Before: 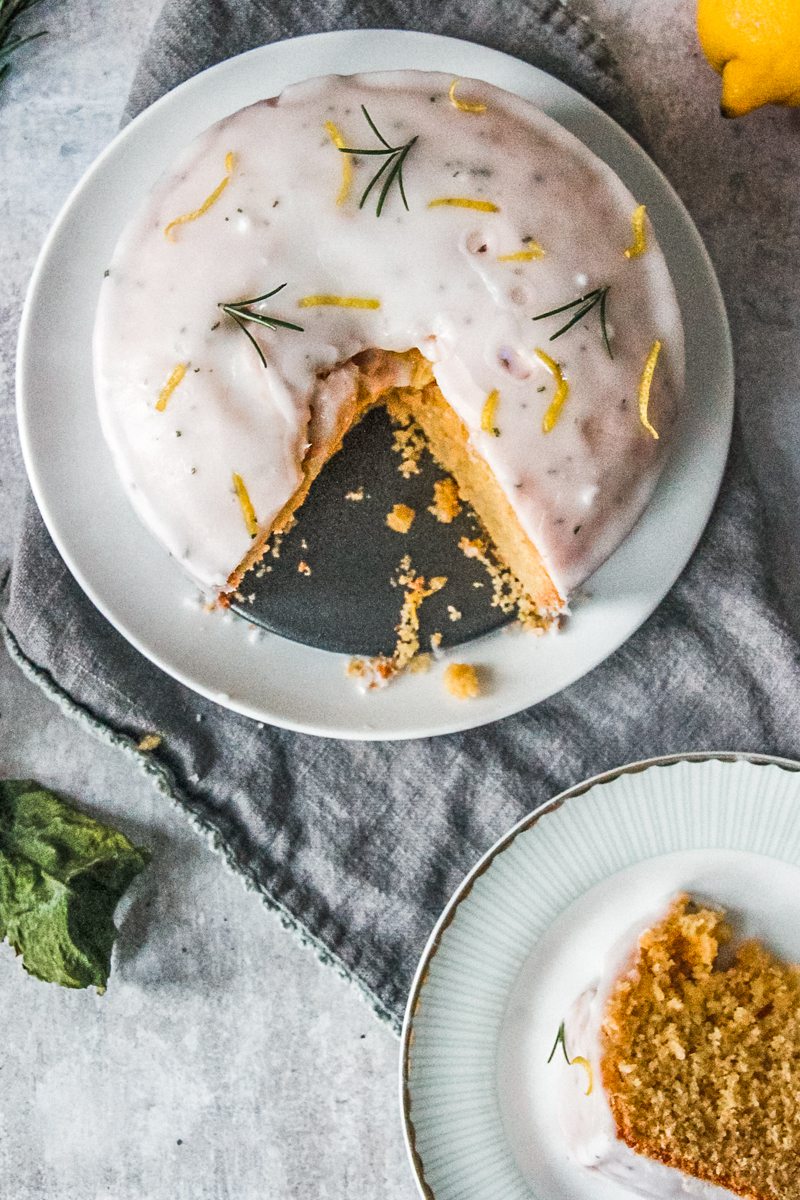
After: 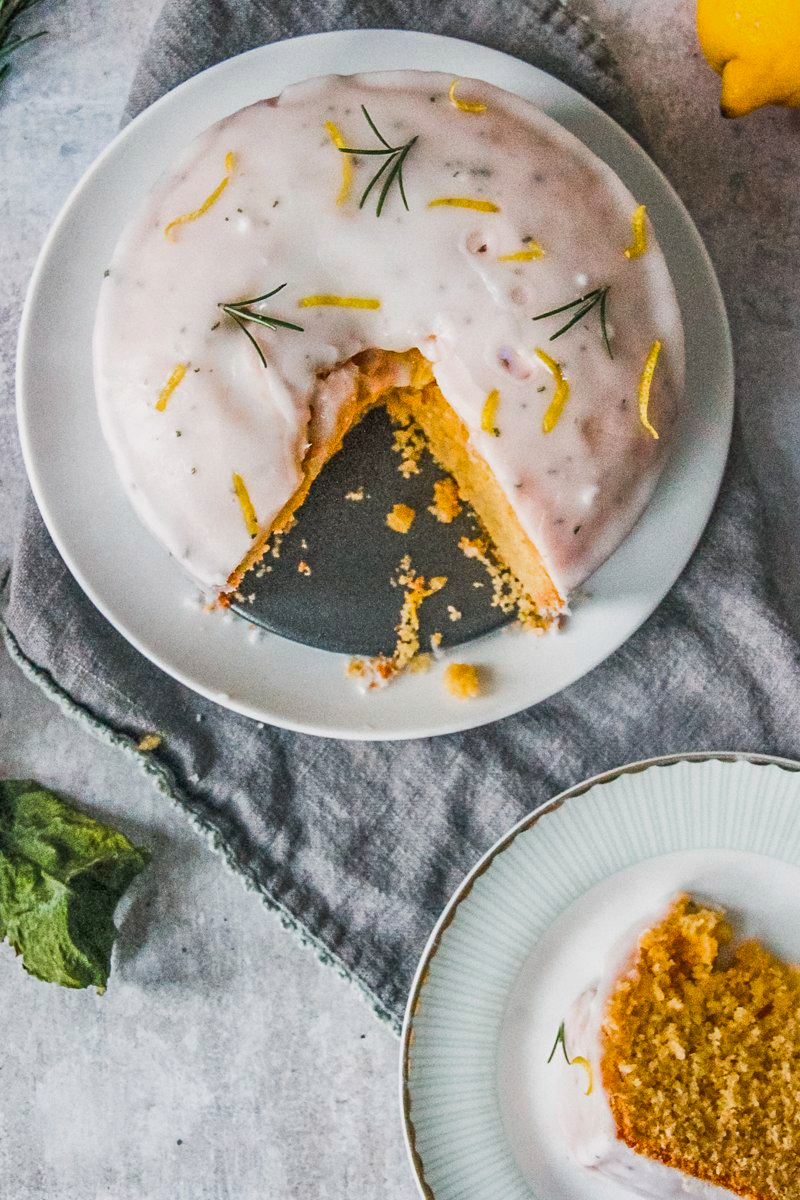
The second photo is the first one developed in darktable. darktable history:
color balance rgb: highlights gain › chroma 0.172%, highlights gain › hue 330.6°, perceptual saturation grading › global saturation 19.841%, contrast -9.704%
